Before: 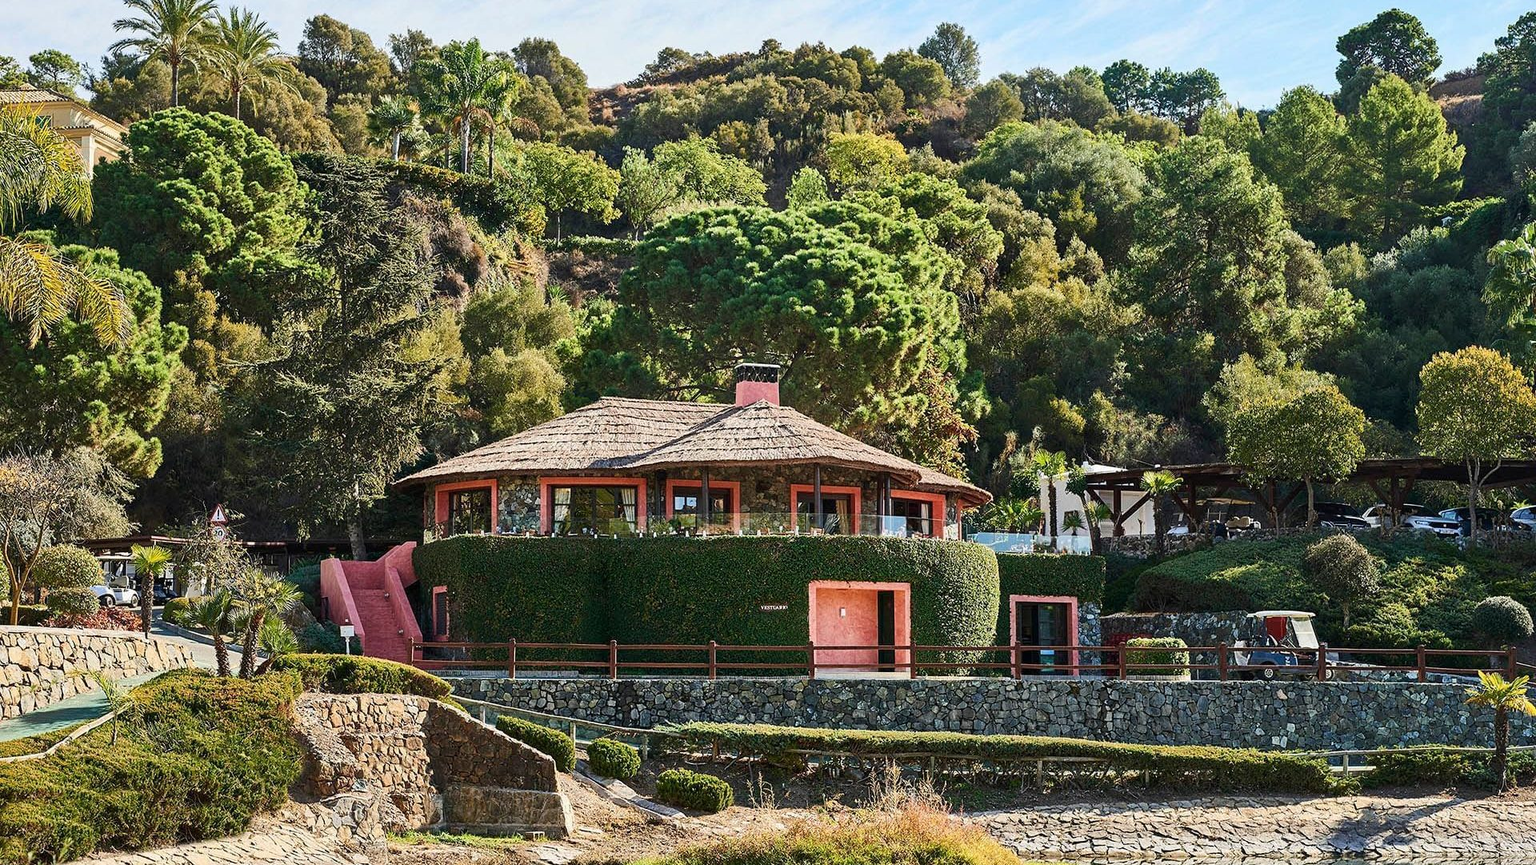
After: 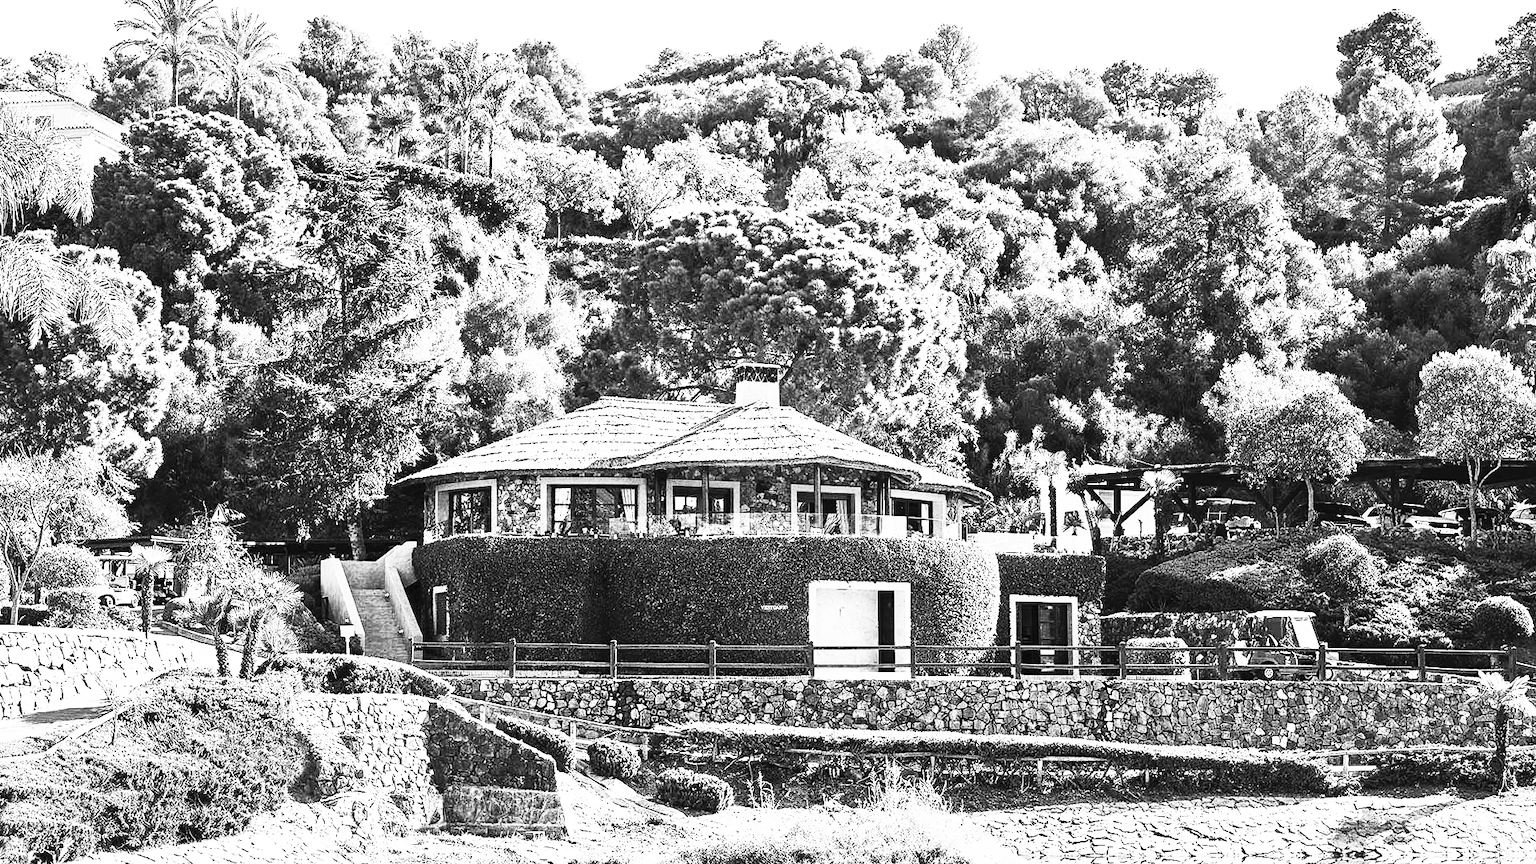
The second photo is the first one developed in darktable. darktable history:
contrast brightness saturation: contrast 0.53, brightness 0.47, saturation -1
base curve: curves: ch0 [(0, 0) (0.012, 0.01) (0.073, 0.168) (0.31, 0.711) (0.645, 0.957) (1, 1)], preserve colors none
